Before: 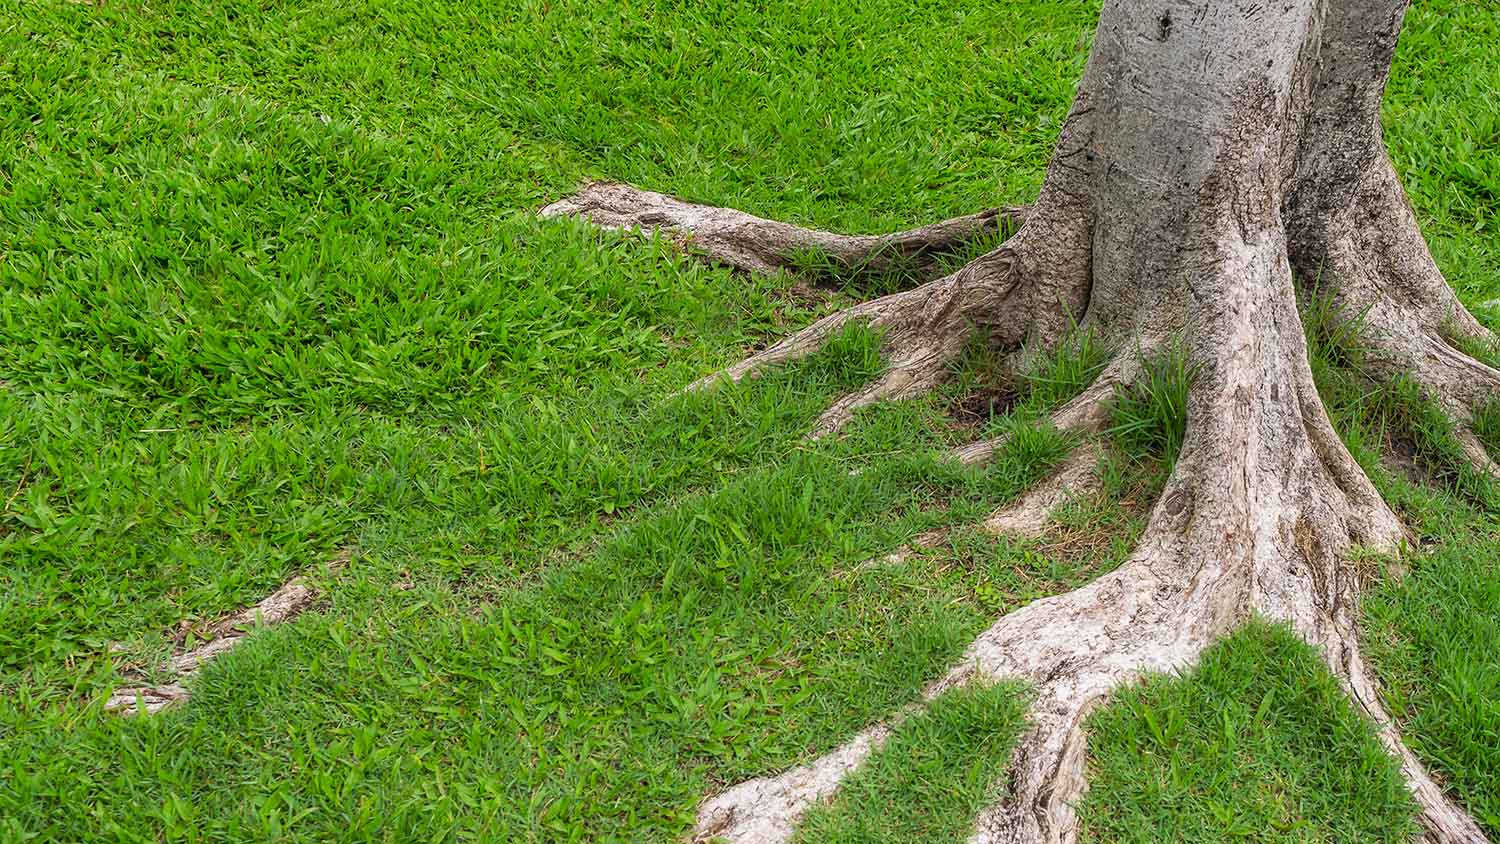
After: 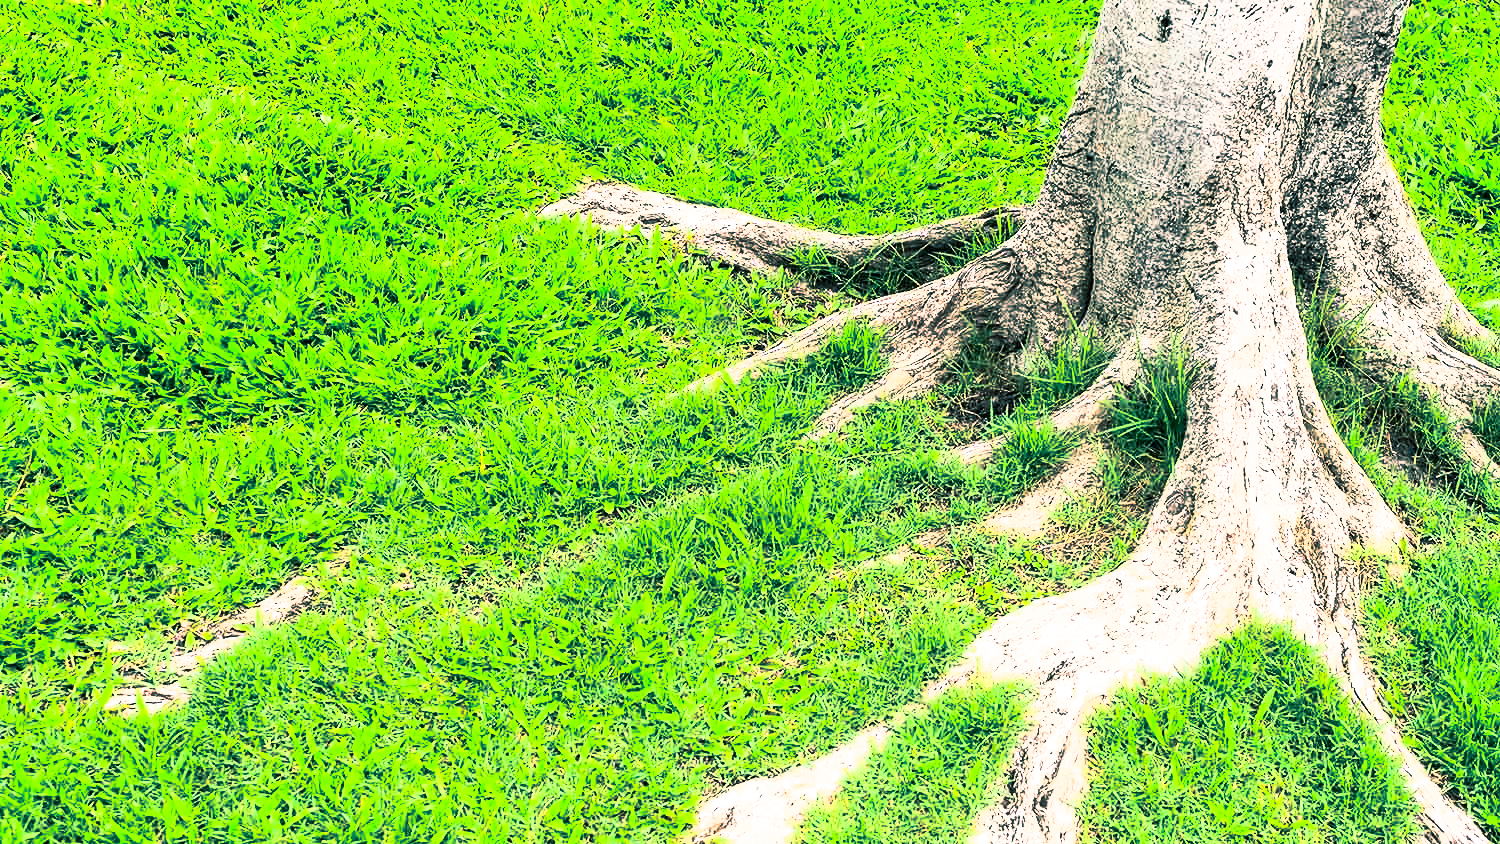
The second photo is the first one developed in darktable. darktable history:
contrast brightness saturation: contrast 0.83, brightness 0.59, saturation 0.59
exposure: black level correction 0.003, exposure 0.383 EV, compensate highlight preservation false
split-toning: shadows › hue 186.43°, highlights › hue 49.29°, compress 30.29%
tone equalizer: on, module defaults
